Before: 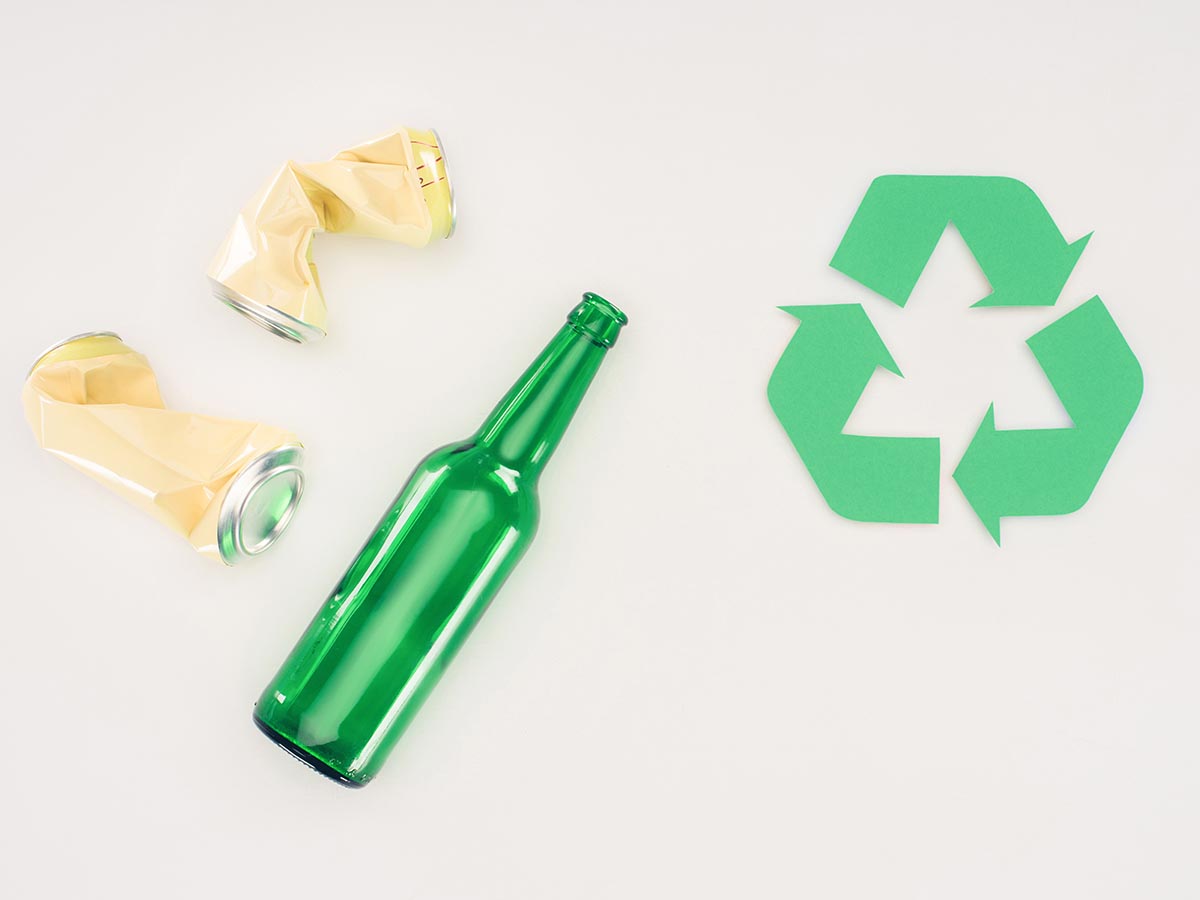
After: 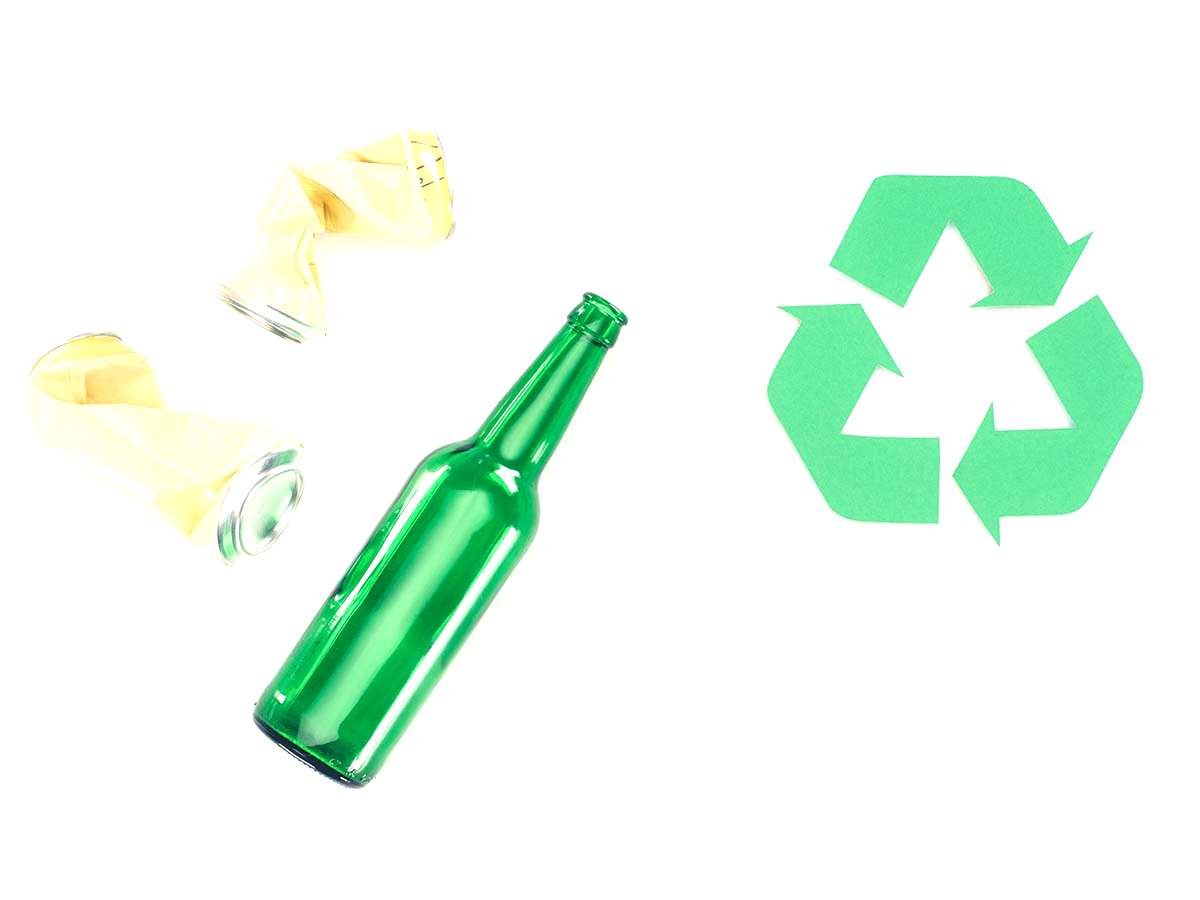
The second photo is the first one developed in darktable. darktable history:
local contrast: detail 130%
exposure: exposure 0.6 EV, compensate highlight preservation false
